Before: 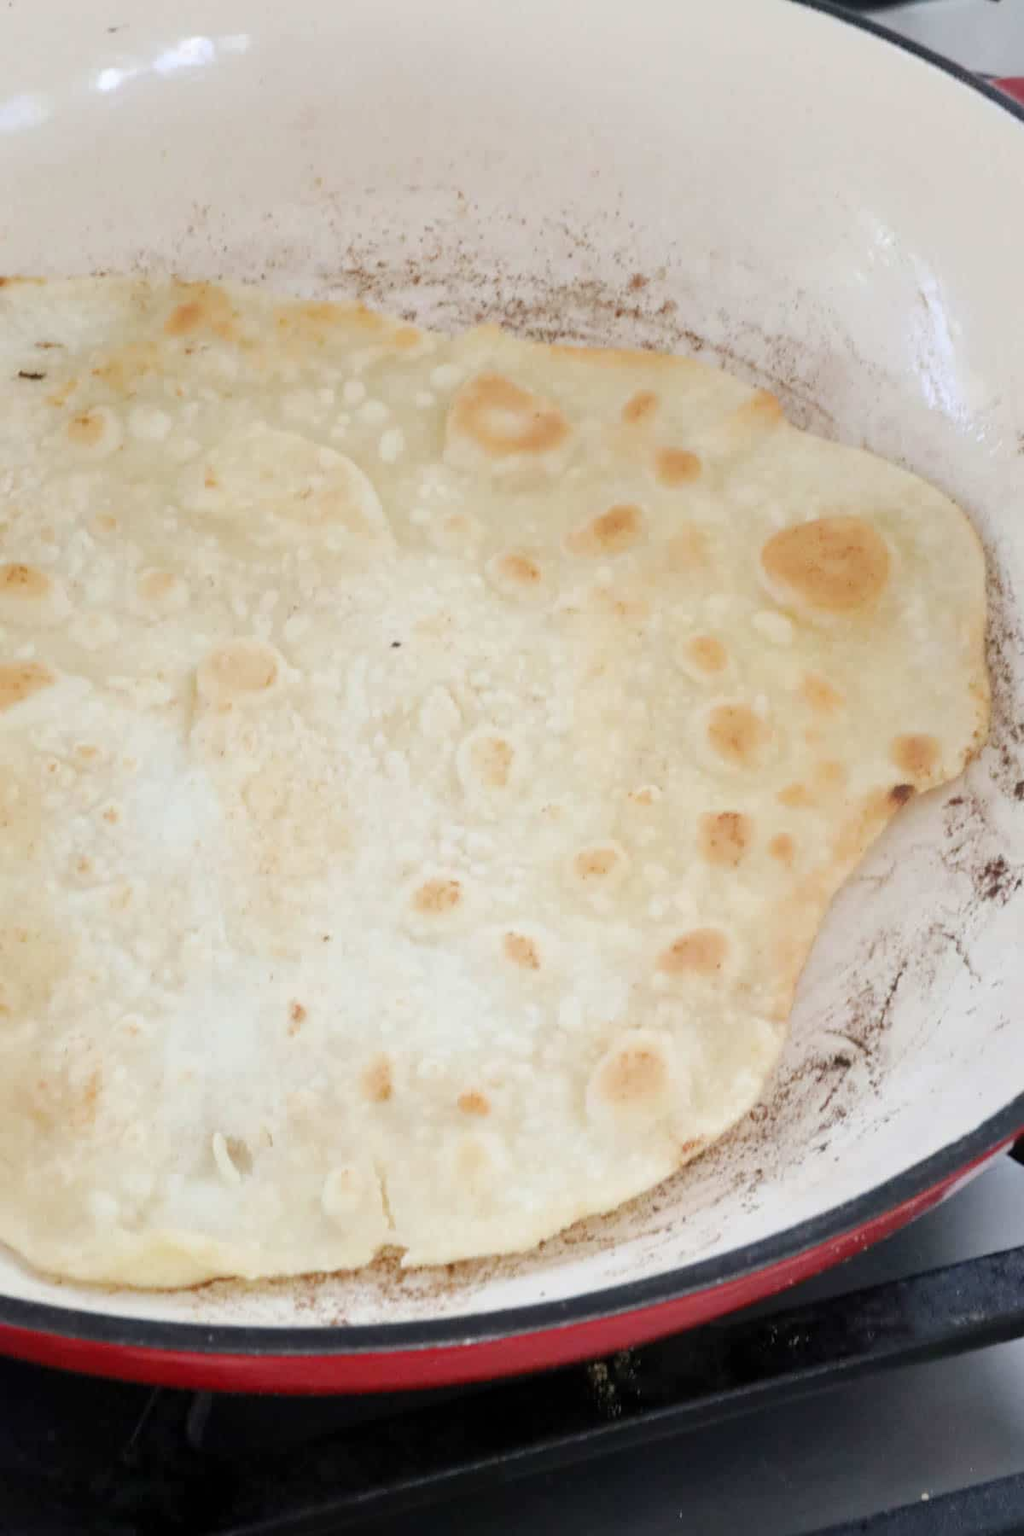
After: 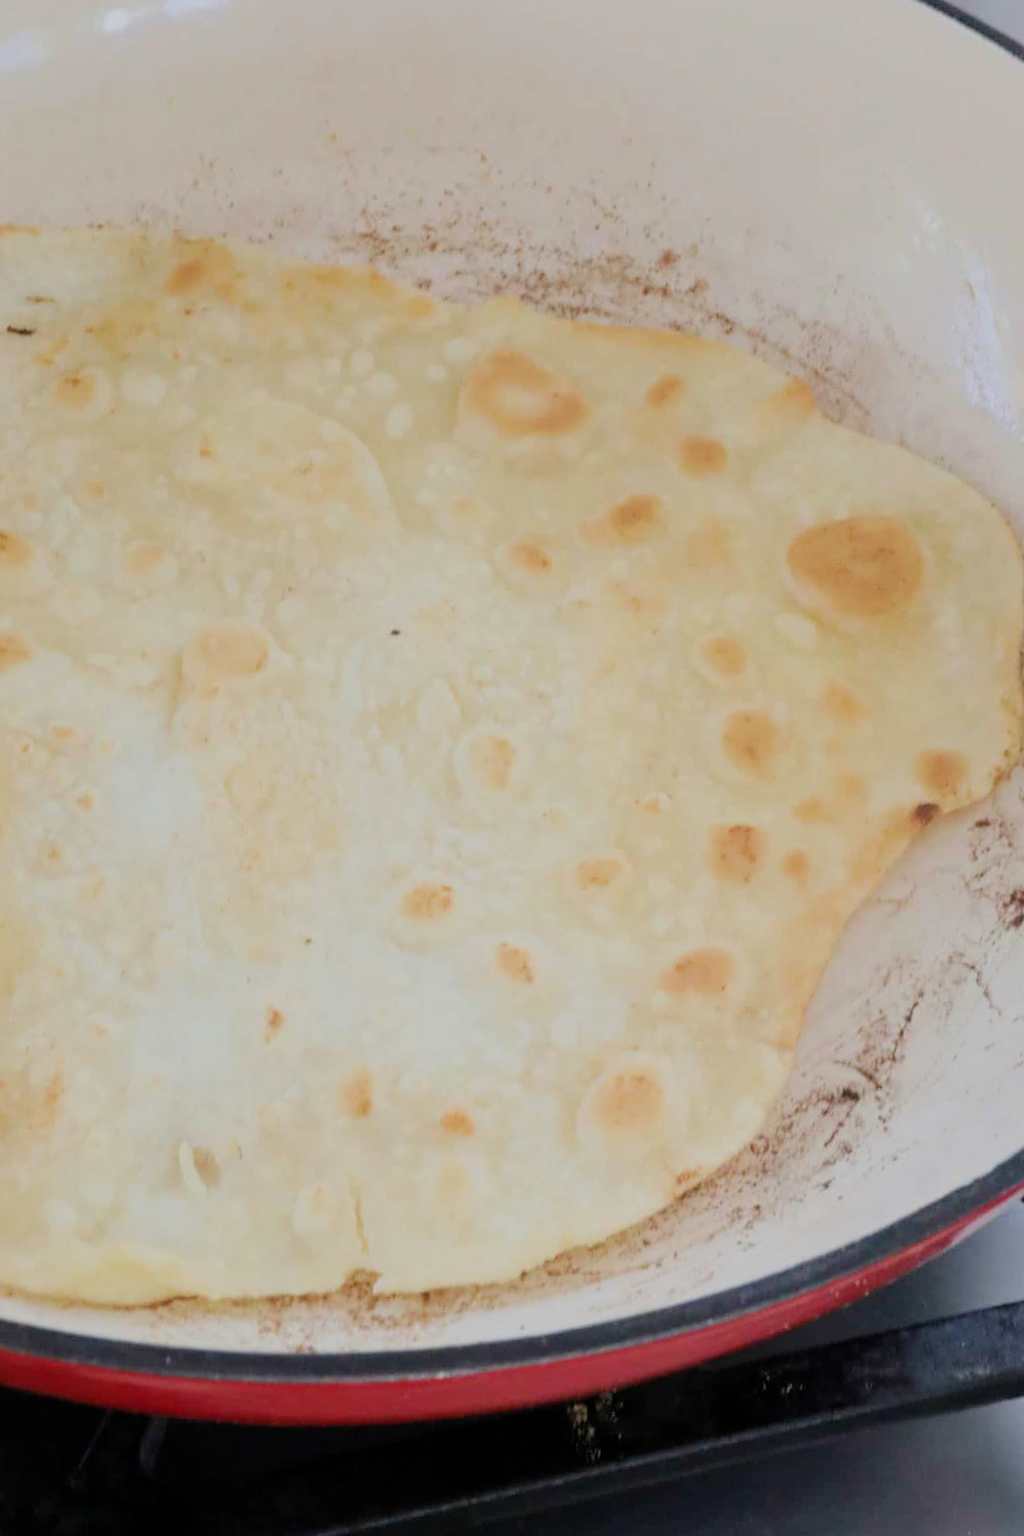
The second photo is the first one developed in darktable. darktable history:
velvia: on, module defaults
crop and rotate: angle -2.38°
filmic rgb: black relative exposure -13 EV, threshold 3 EV, target white luminance 85%, hardness 6.3, latitude 42.11%, contrast 0.858, shadows ↔ highlights balance 8.63%, color science v4 (2020), enable highlight reconstruction true
